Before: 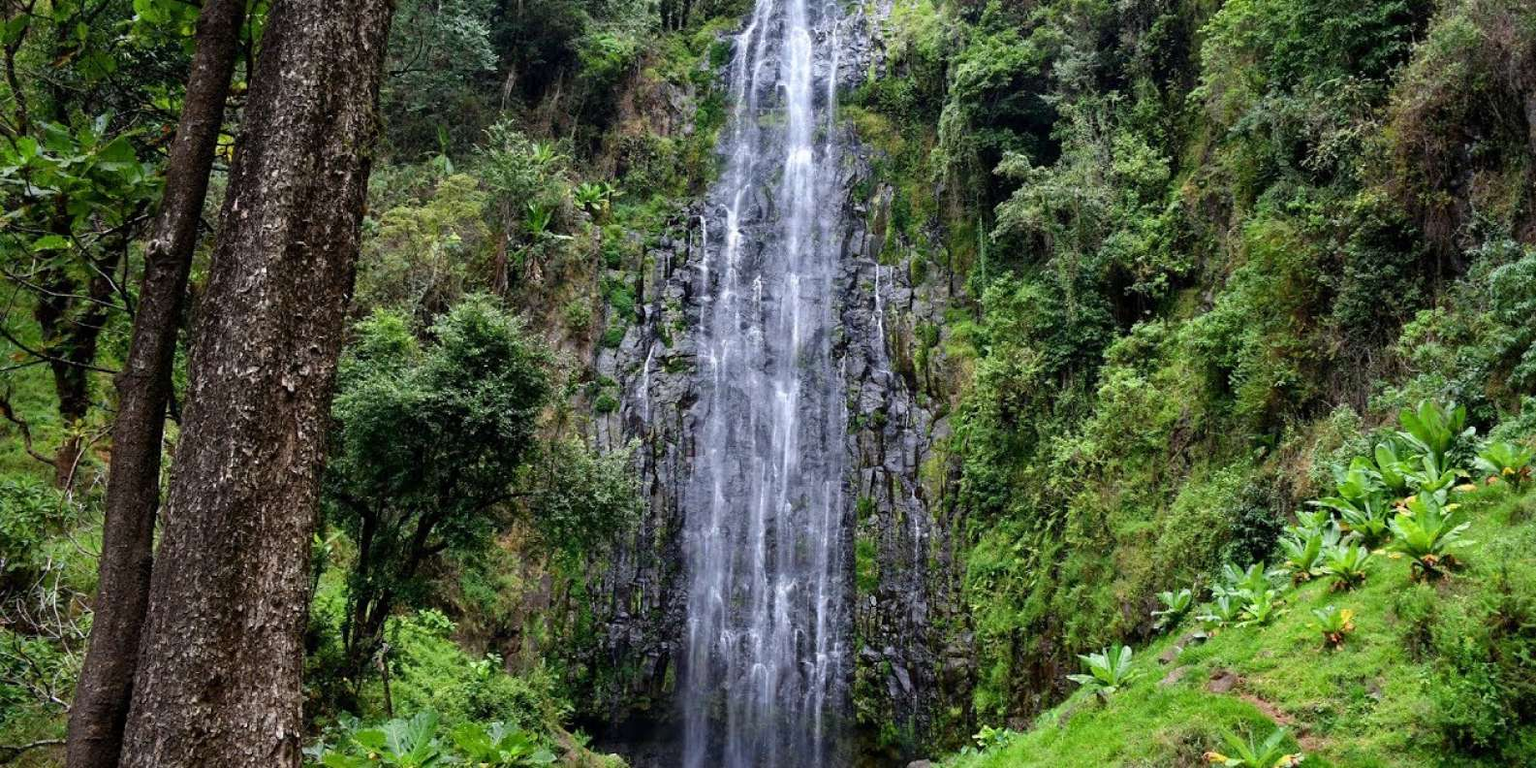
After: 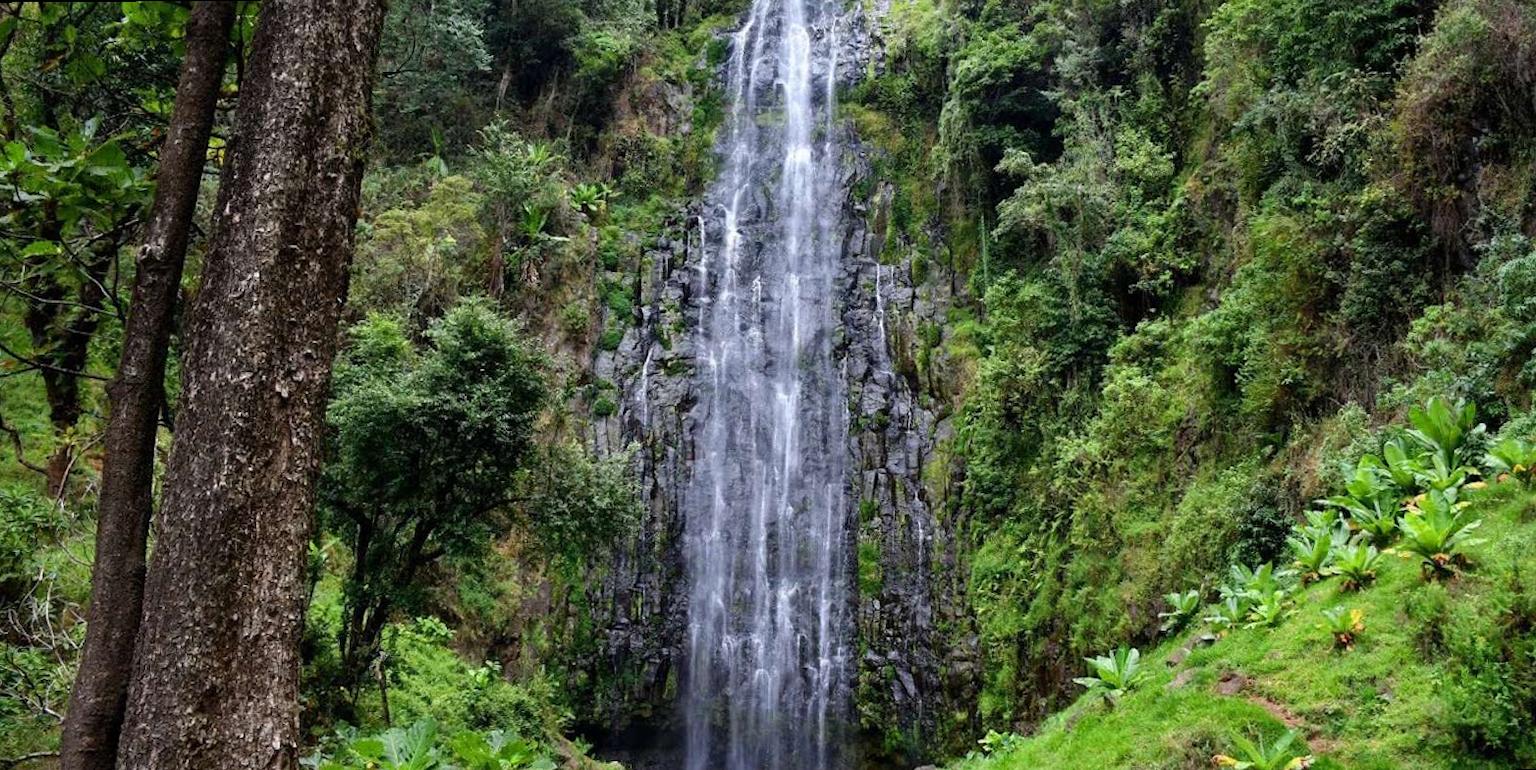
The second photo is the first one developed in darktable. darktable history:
rgb levels: preserve colors max RGB
rotate and perspective: rotation -0.45°, automatic cropping original format, crop left 0.008, crop right 0.992, crop top 0.012, crop bottom 0.988
